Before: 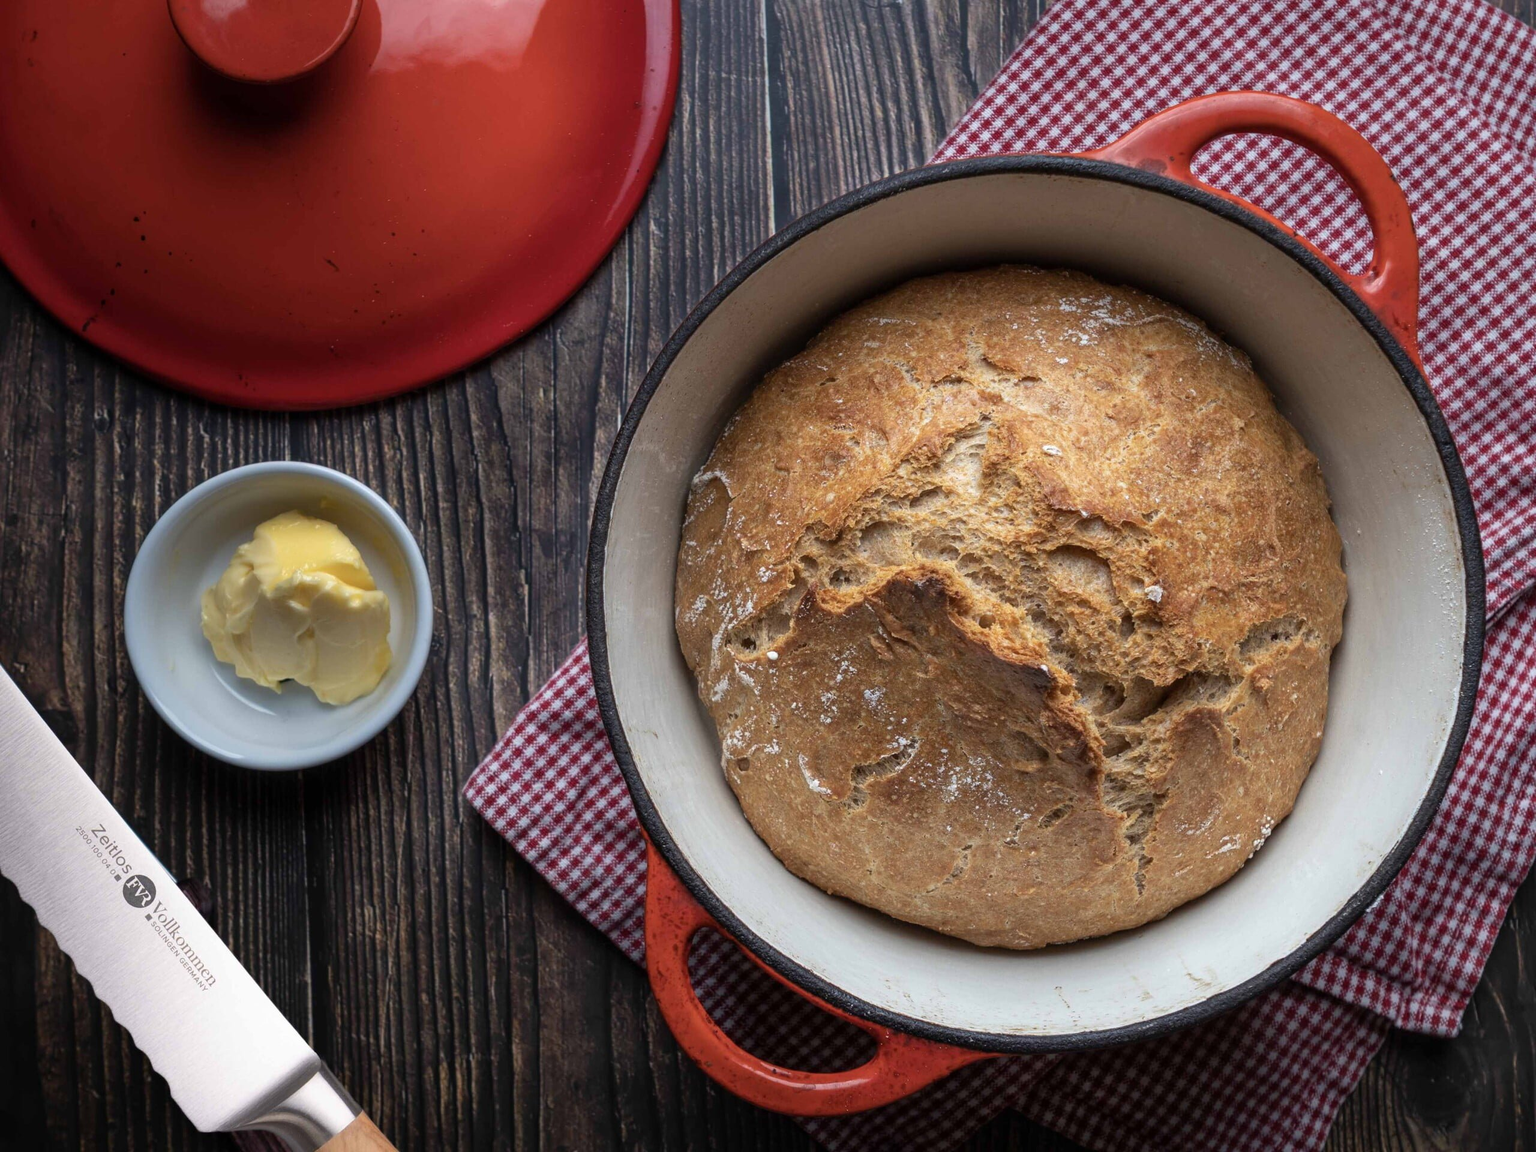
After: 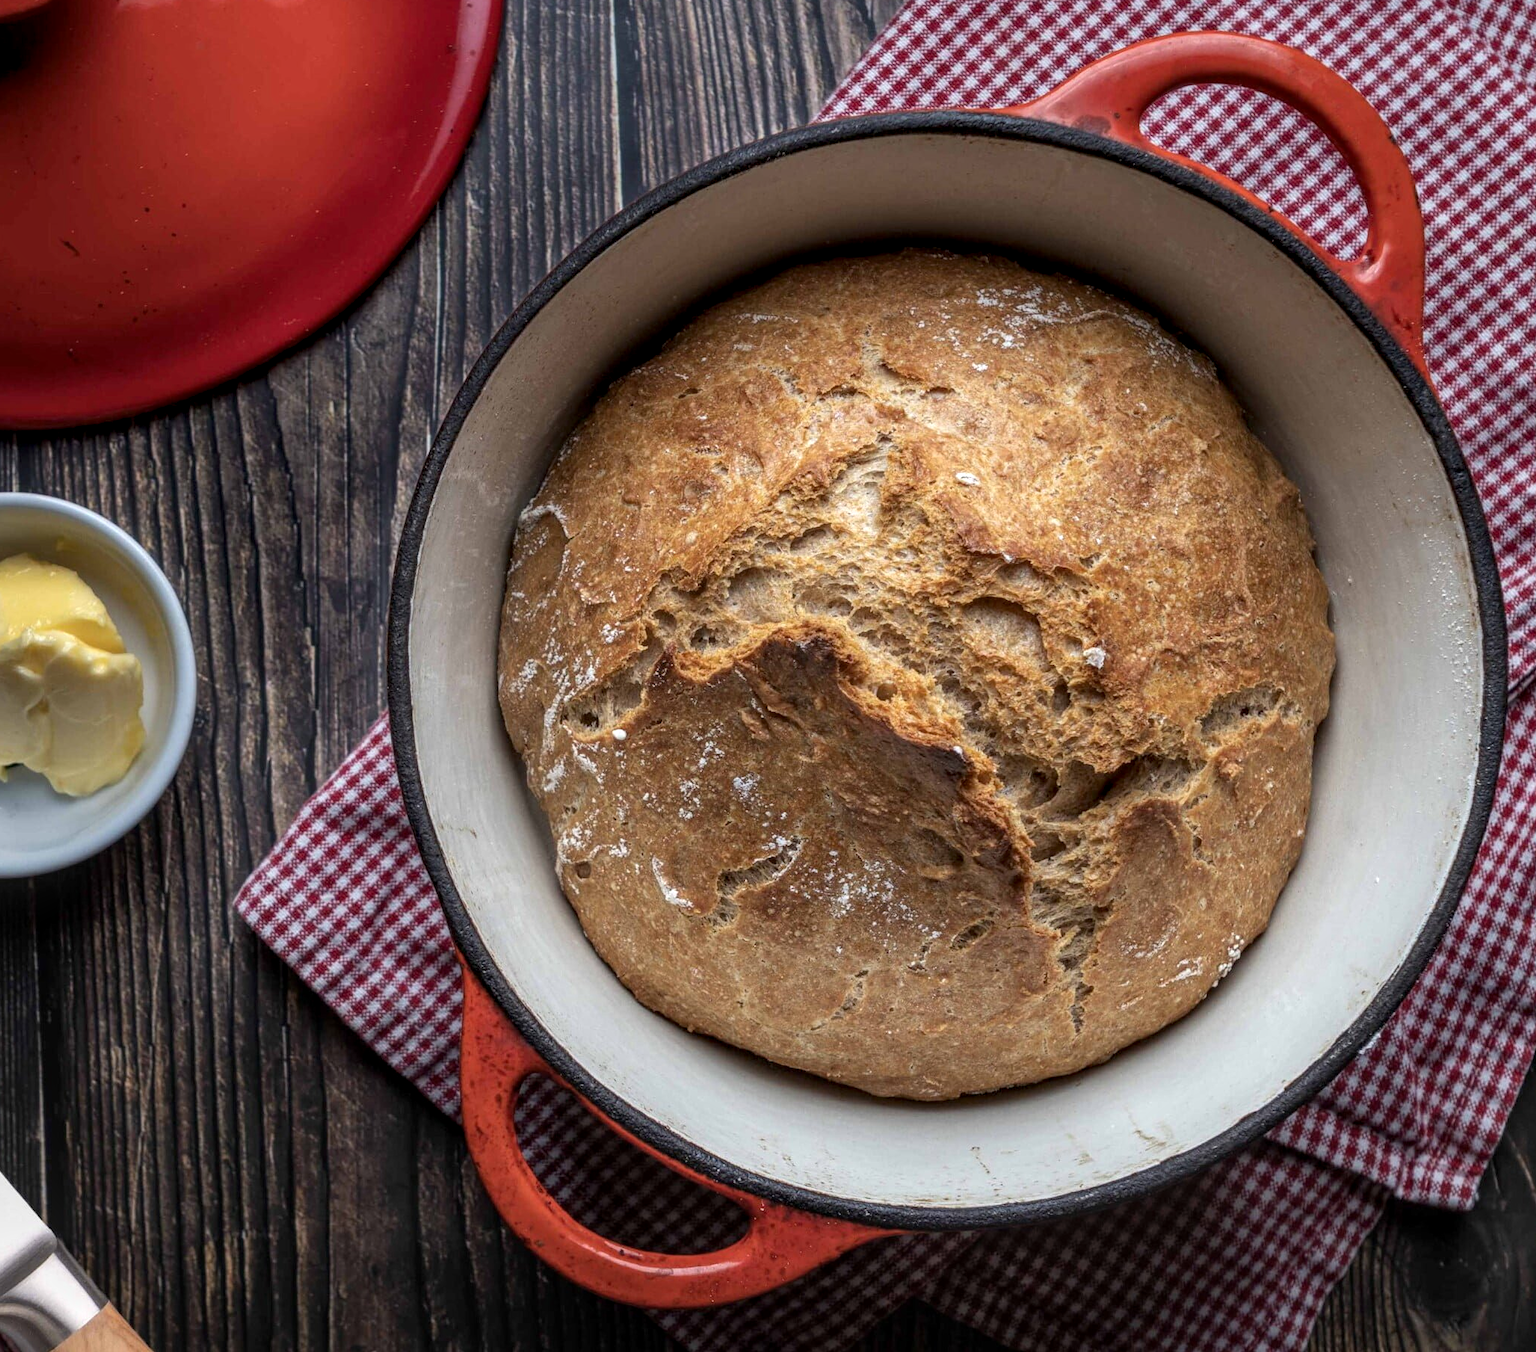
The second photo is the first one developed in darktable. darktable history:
crop and rotate: left 17.959%, top 5.771%, right 1.742%
local contrast: detail 130%
exposure: compensate highlight preservation false
vibrance: on, module defaults
